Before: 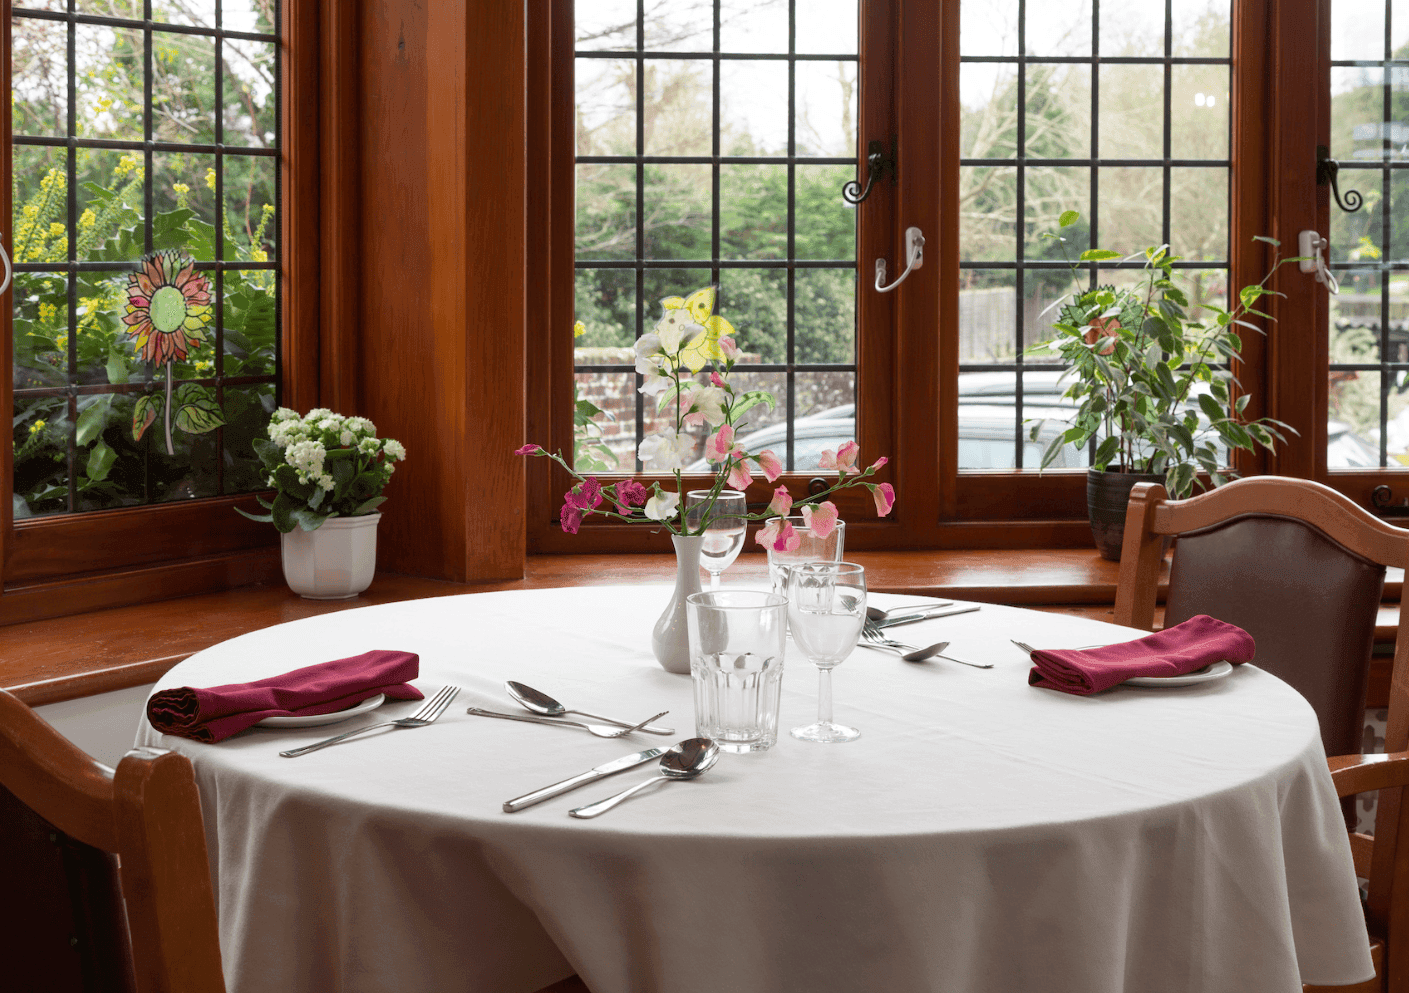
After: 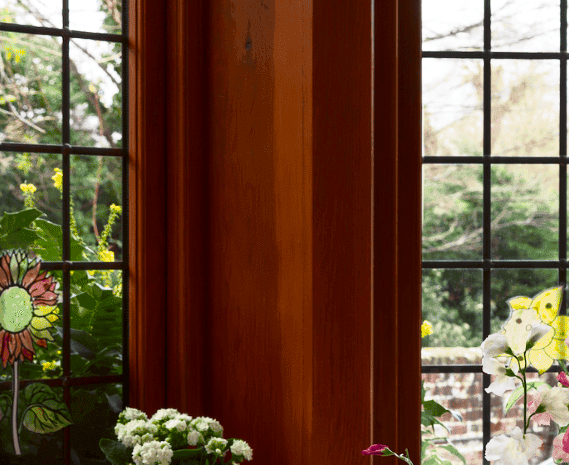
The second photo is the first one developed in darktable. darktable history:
color balance rgb: perceptual saturation grading › global saturation 14.566%
crop and rotate: left 10.886%, top 0.059%, right 48.667%, bottom 53.023%
tone curve: curves: ch0 [(0, 0) (0.003, 0.007) (0.011, 0.01) (0.025, 0.016) (0.044, 0.025) (0.069, 0.036) (0.1, 0.052) (0.136, 0.073) (0.177, 0.103) (0.224, 0.135) (0.277, 0.177) (0.335, 0.233) (0.399, 0.303) (0.468, 0.376) (0.543, 0.469) (0.623, 0.581) (0.709, 0.723) (0.801, 0.863) (0.898, 0.938) (1, 1)], color space Lab, independent channels, preserve colors none
